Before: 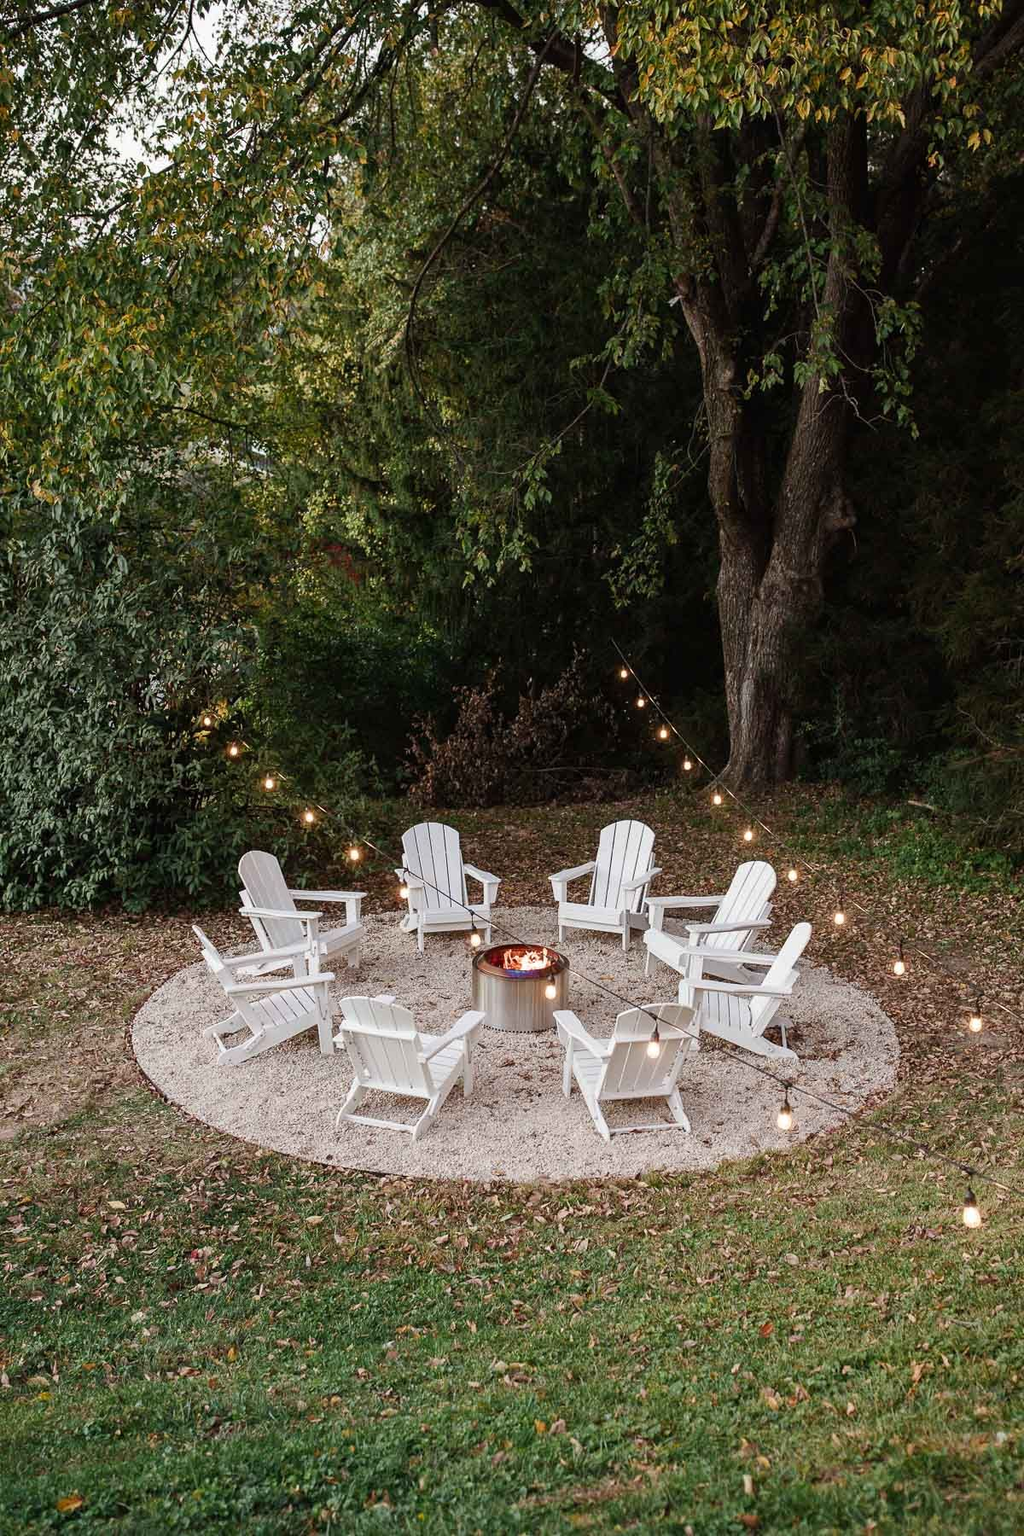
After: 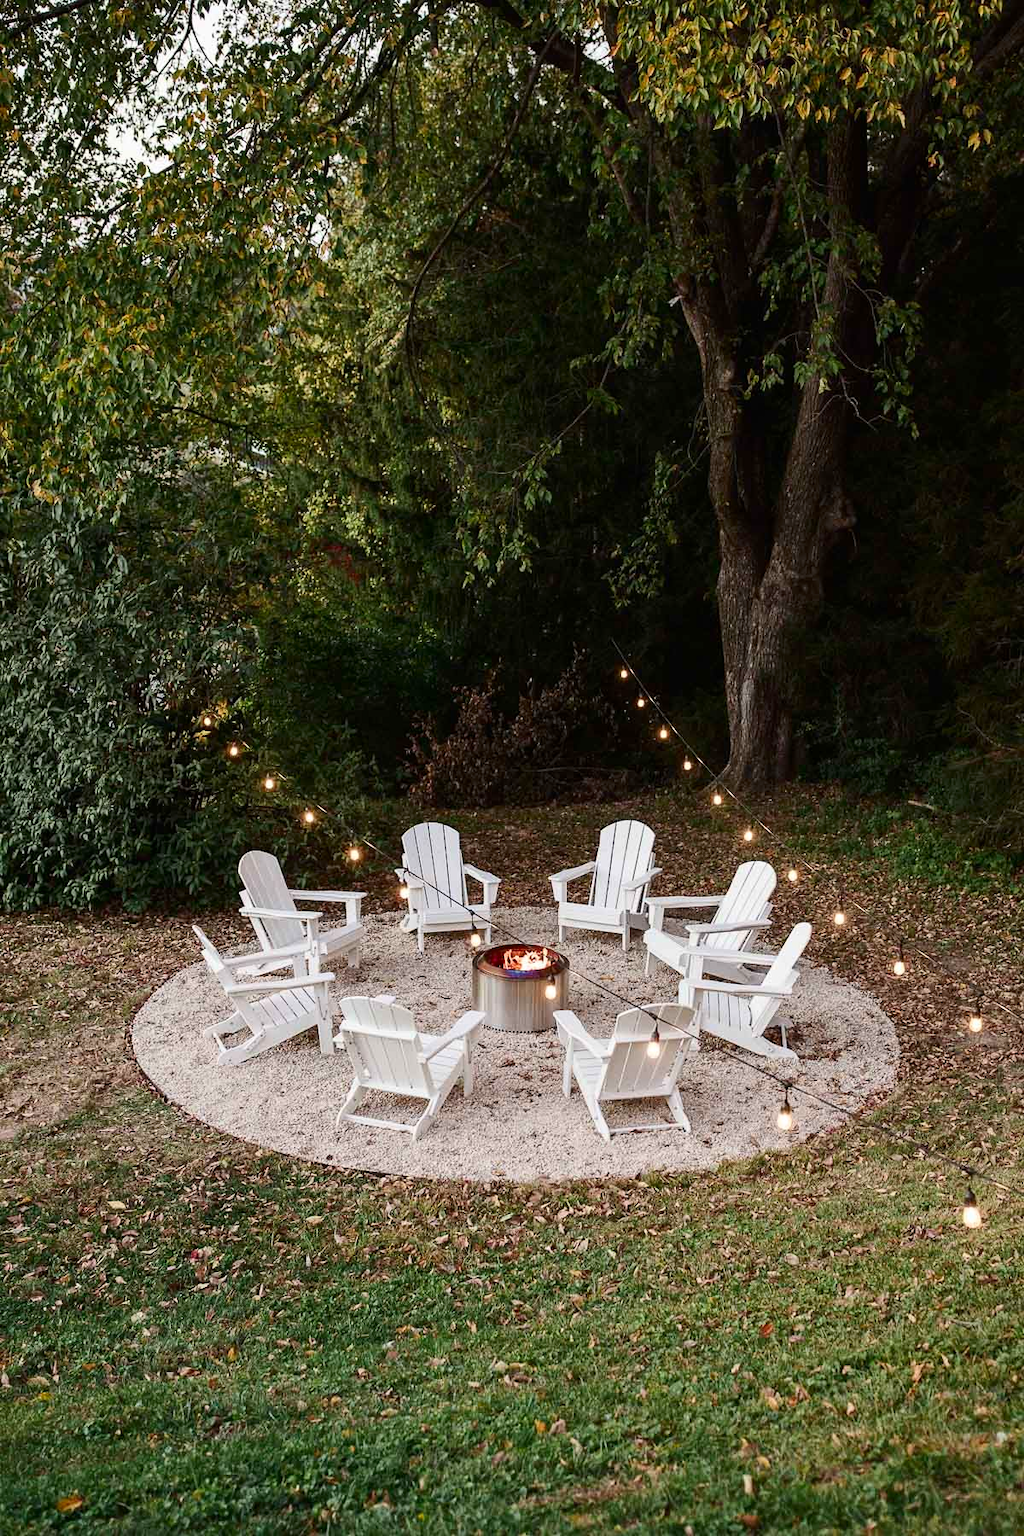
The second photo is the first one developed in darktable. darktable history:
contrast brightness saturation: contrast 0.149, brightness -0.007, saturation 0.1
